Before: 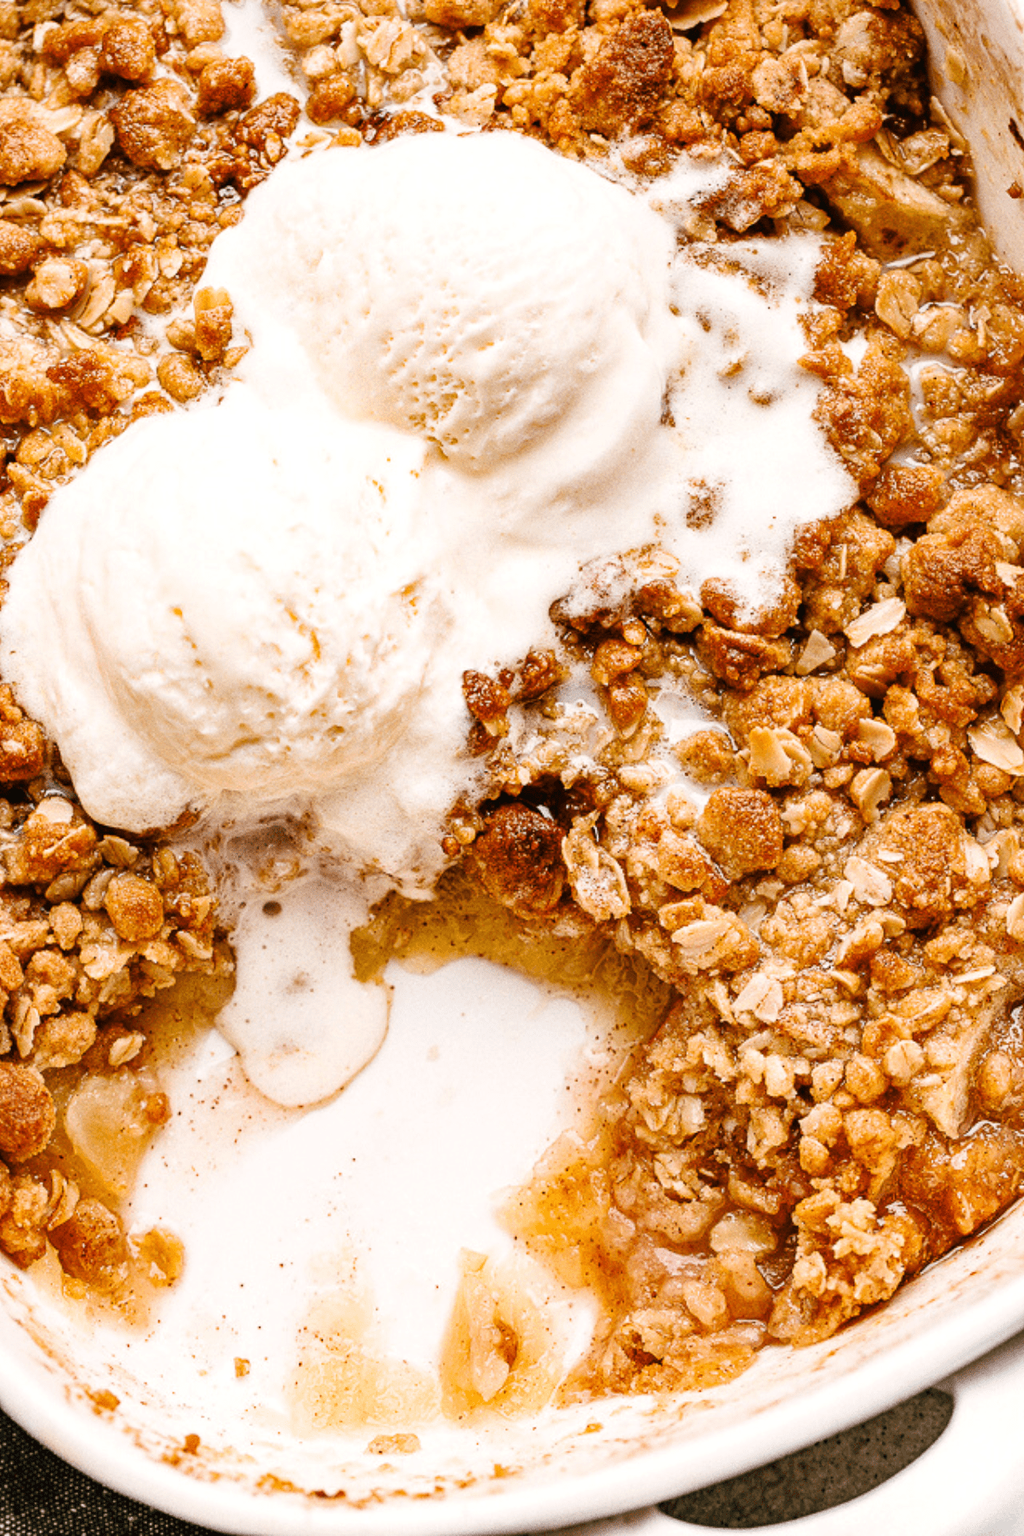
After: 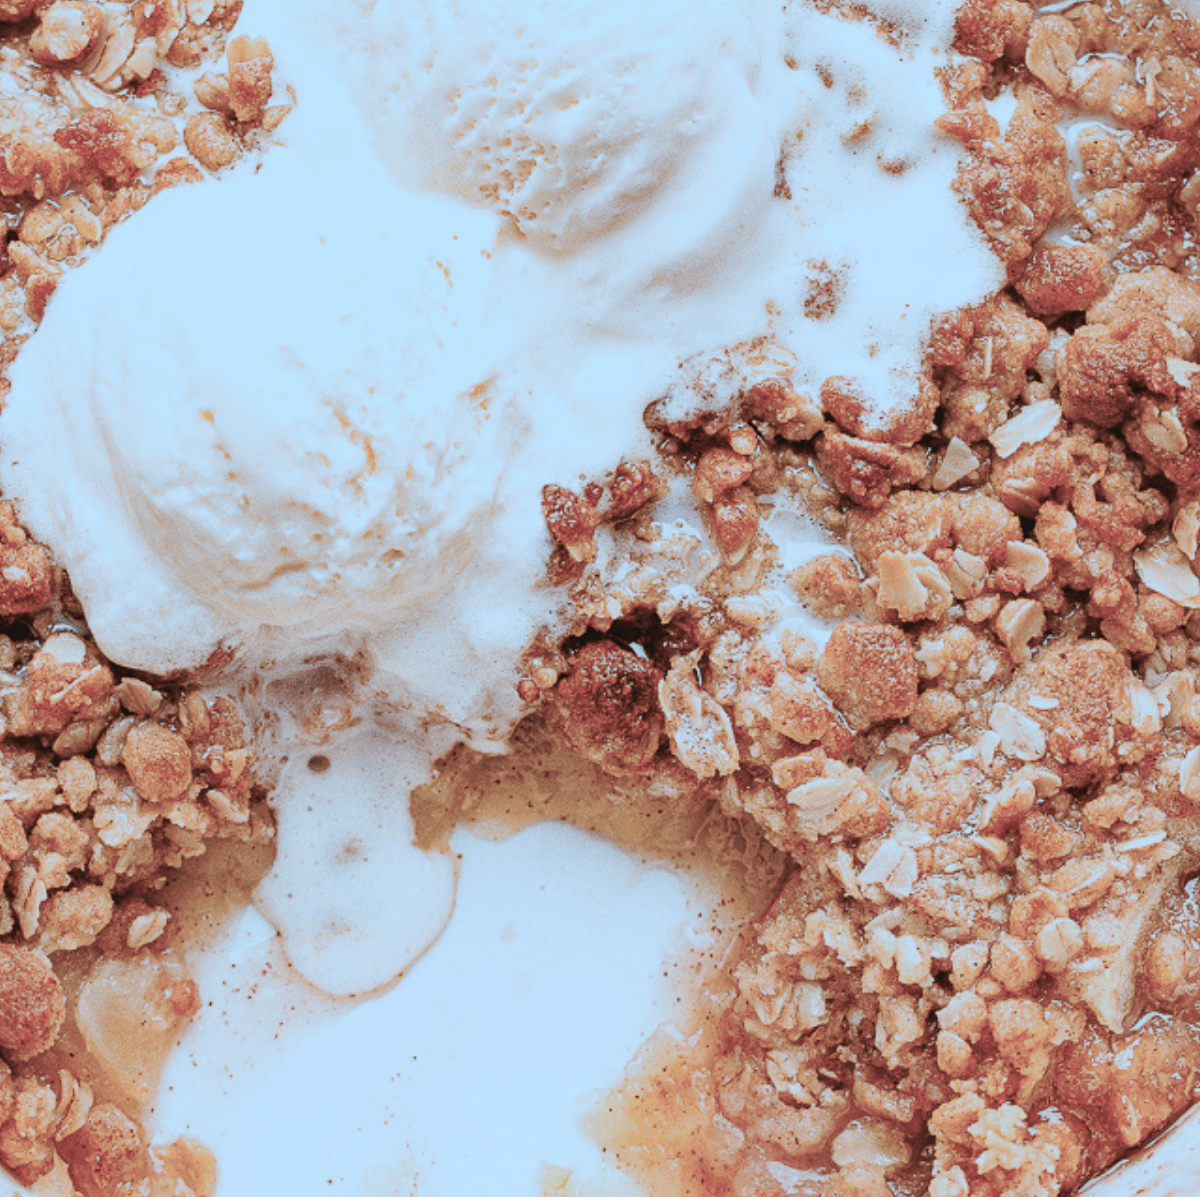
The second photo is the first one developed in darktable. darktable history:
crop: top 16.727%, bottom 16.727%
color correction: highlights a* -9.73, highlights b* -21.22
exposure: exposure 0.128 EV, compensate highlight preservation false
color balance rgb: perceptual saturation grading › global saturation -27.94%, hue shift -2.27°, contrast -21.26%
